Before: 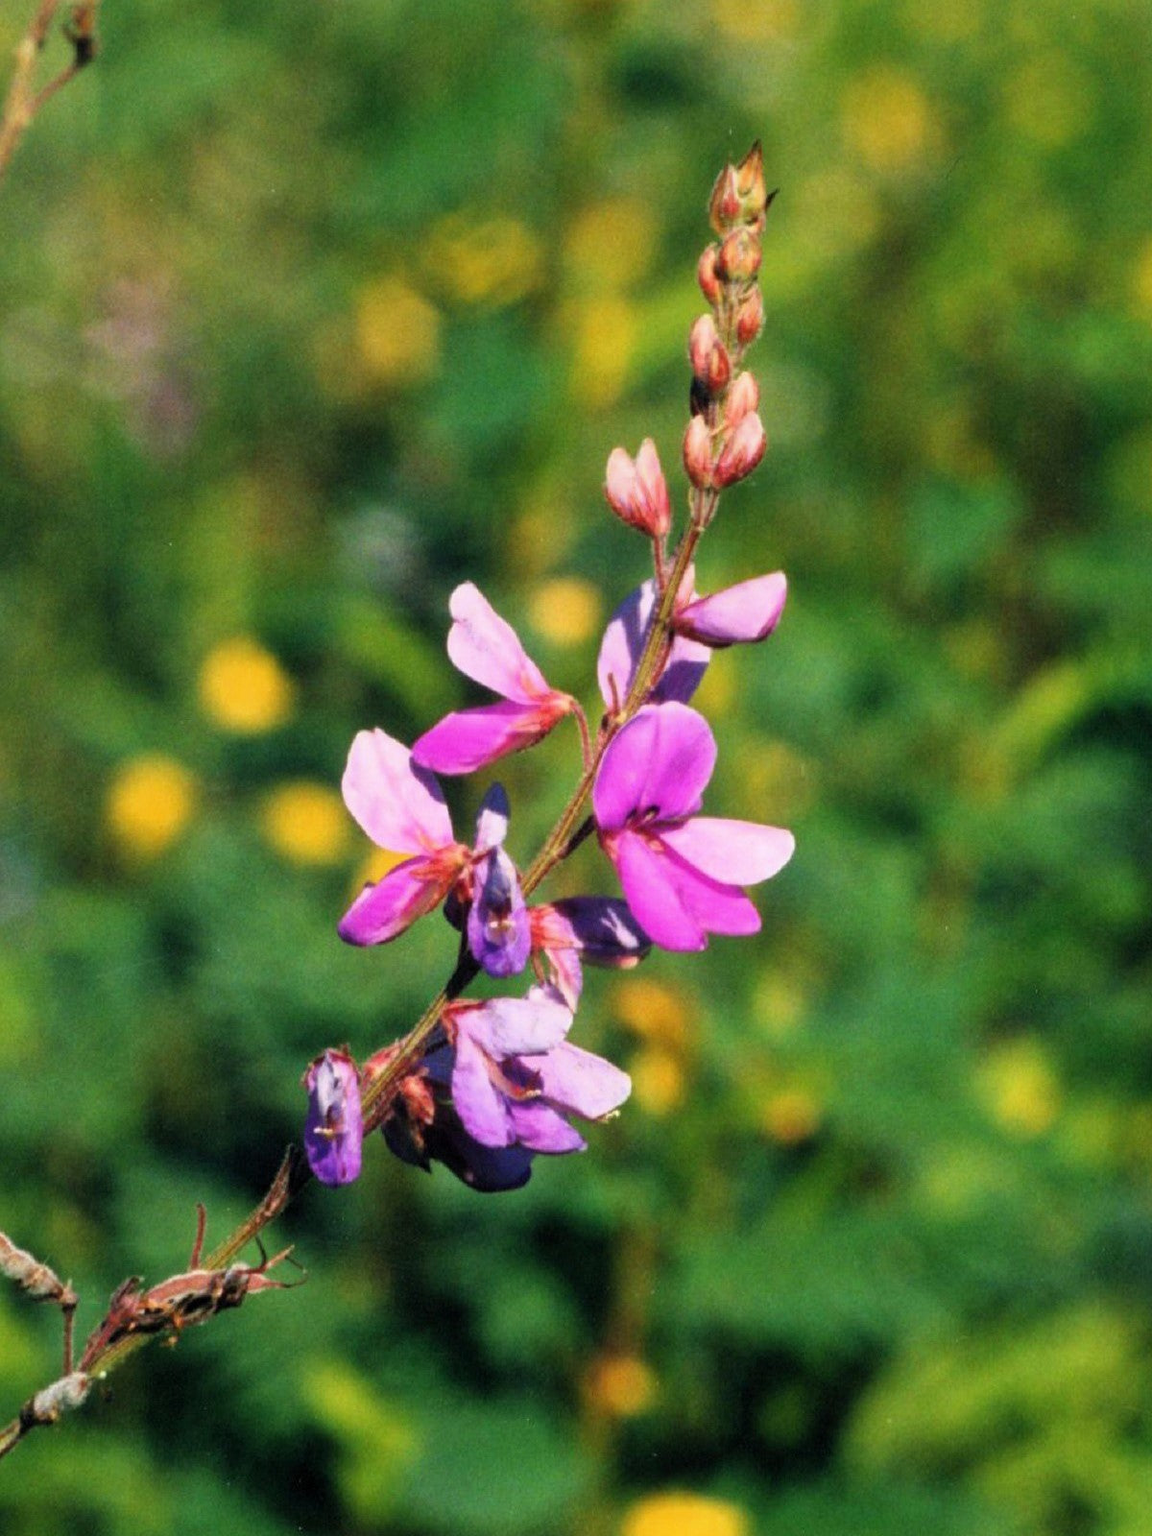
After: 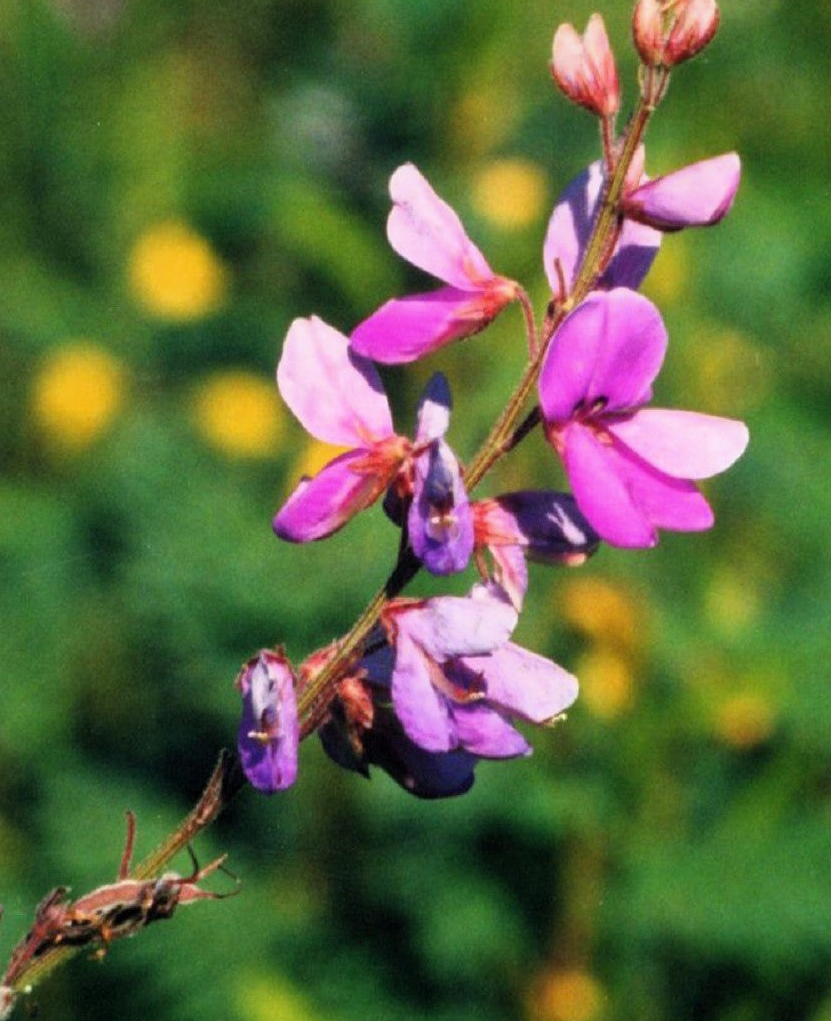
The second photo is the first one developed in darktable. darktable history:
crop: left 6.662%, top 27.708%, right 24.072%, bottom 8.433%
